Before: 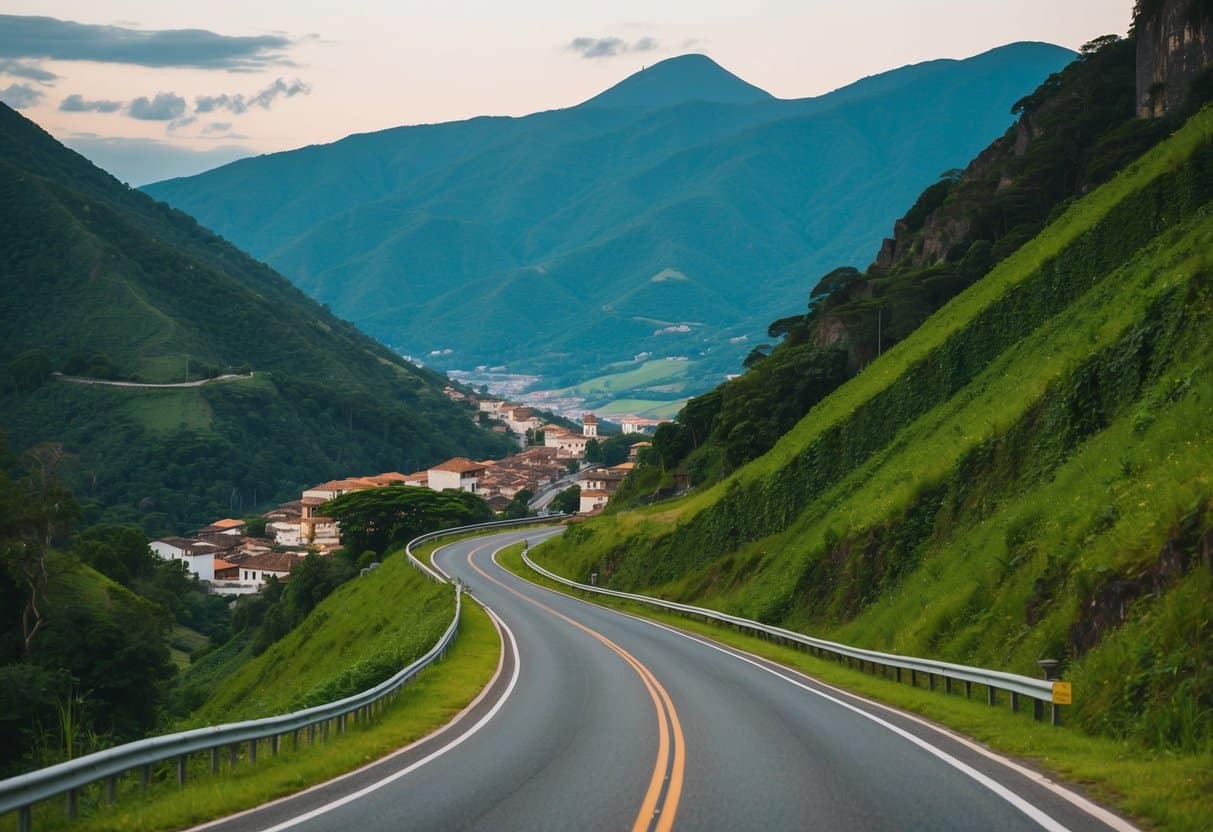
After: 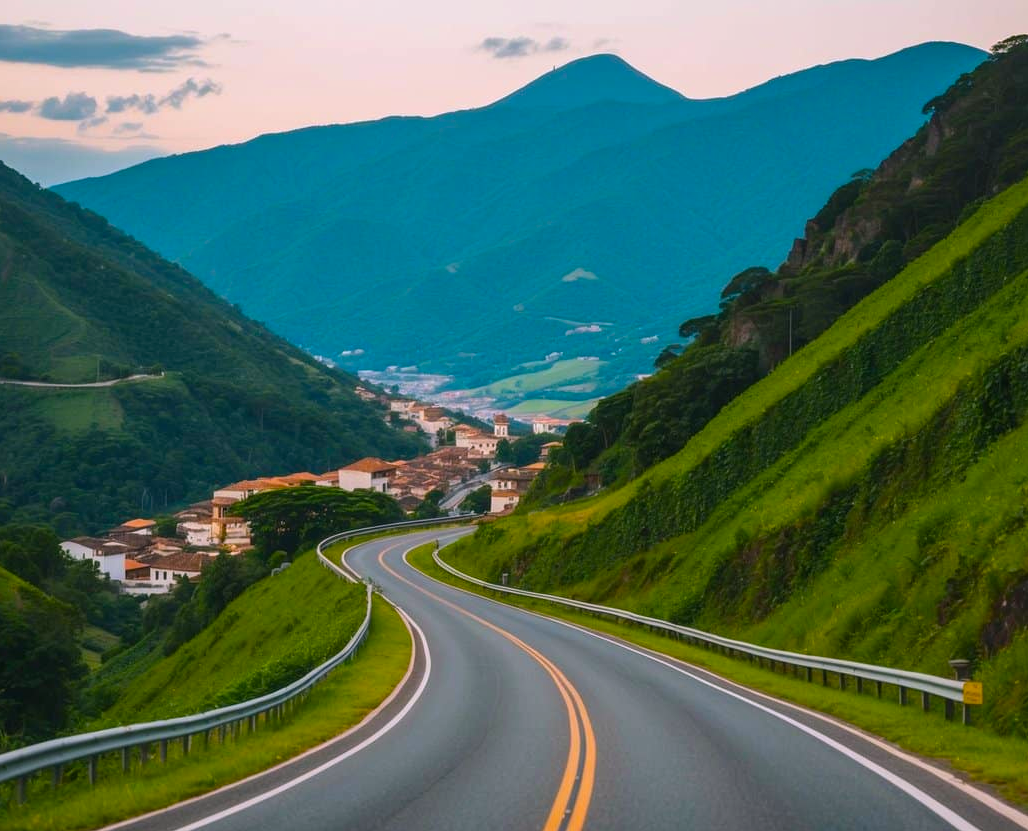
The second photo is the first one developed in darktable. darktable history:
color balance rgb: highlights gain › chroma 1.455%, highlights gain › hue 307.32°, perceptual saturation grading › global saturation 24.98%, global vibrance 20%
crop: left 7.349%, right 7.842%
local contrast: detail 109%
